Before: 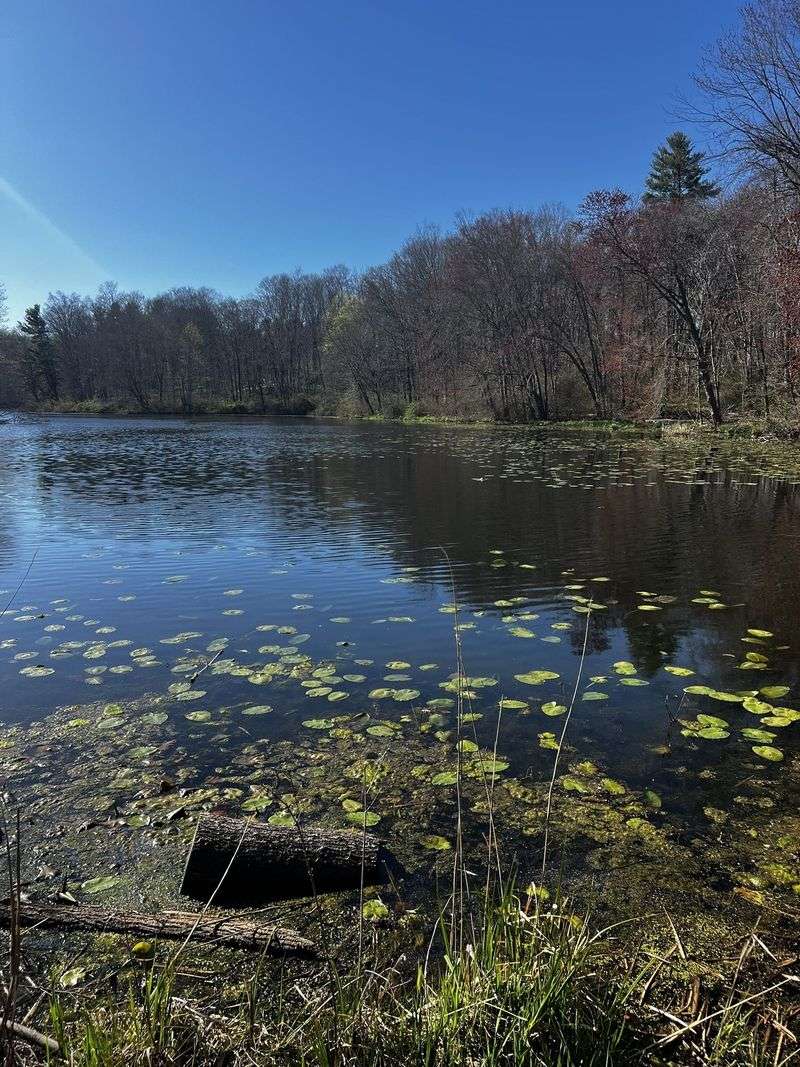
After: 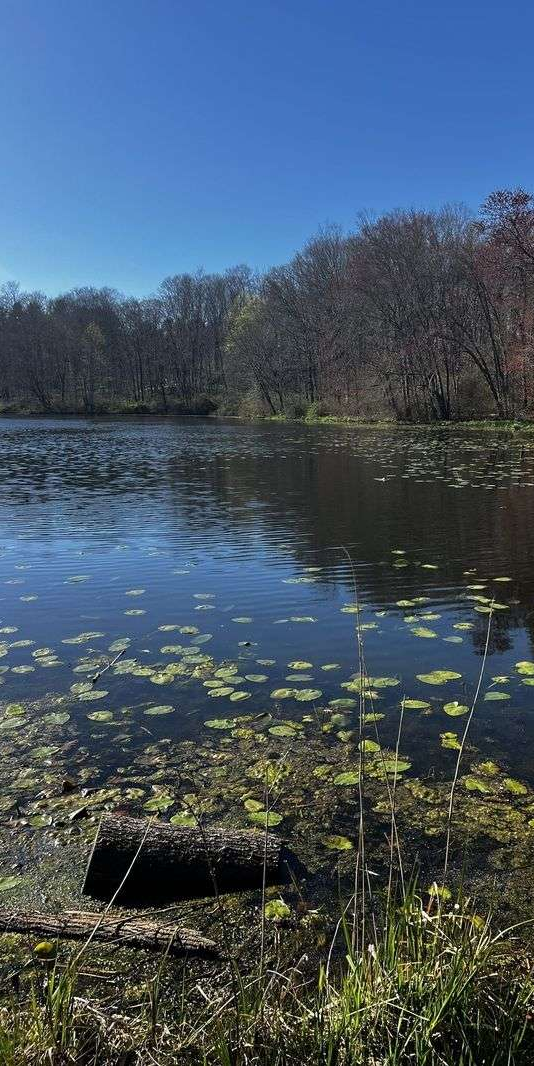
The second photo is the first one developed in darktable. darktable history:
crop and rotate: left 12.471%, right 20.741%
exposure: compensate highlight preservation false
